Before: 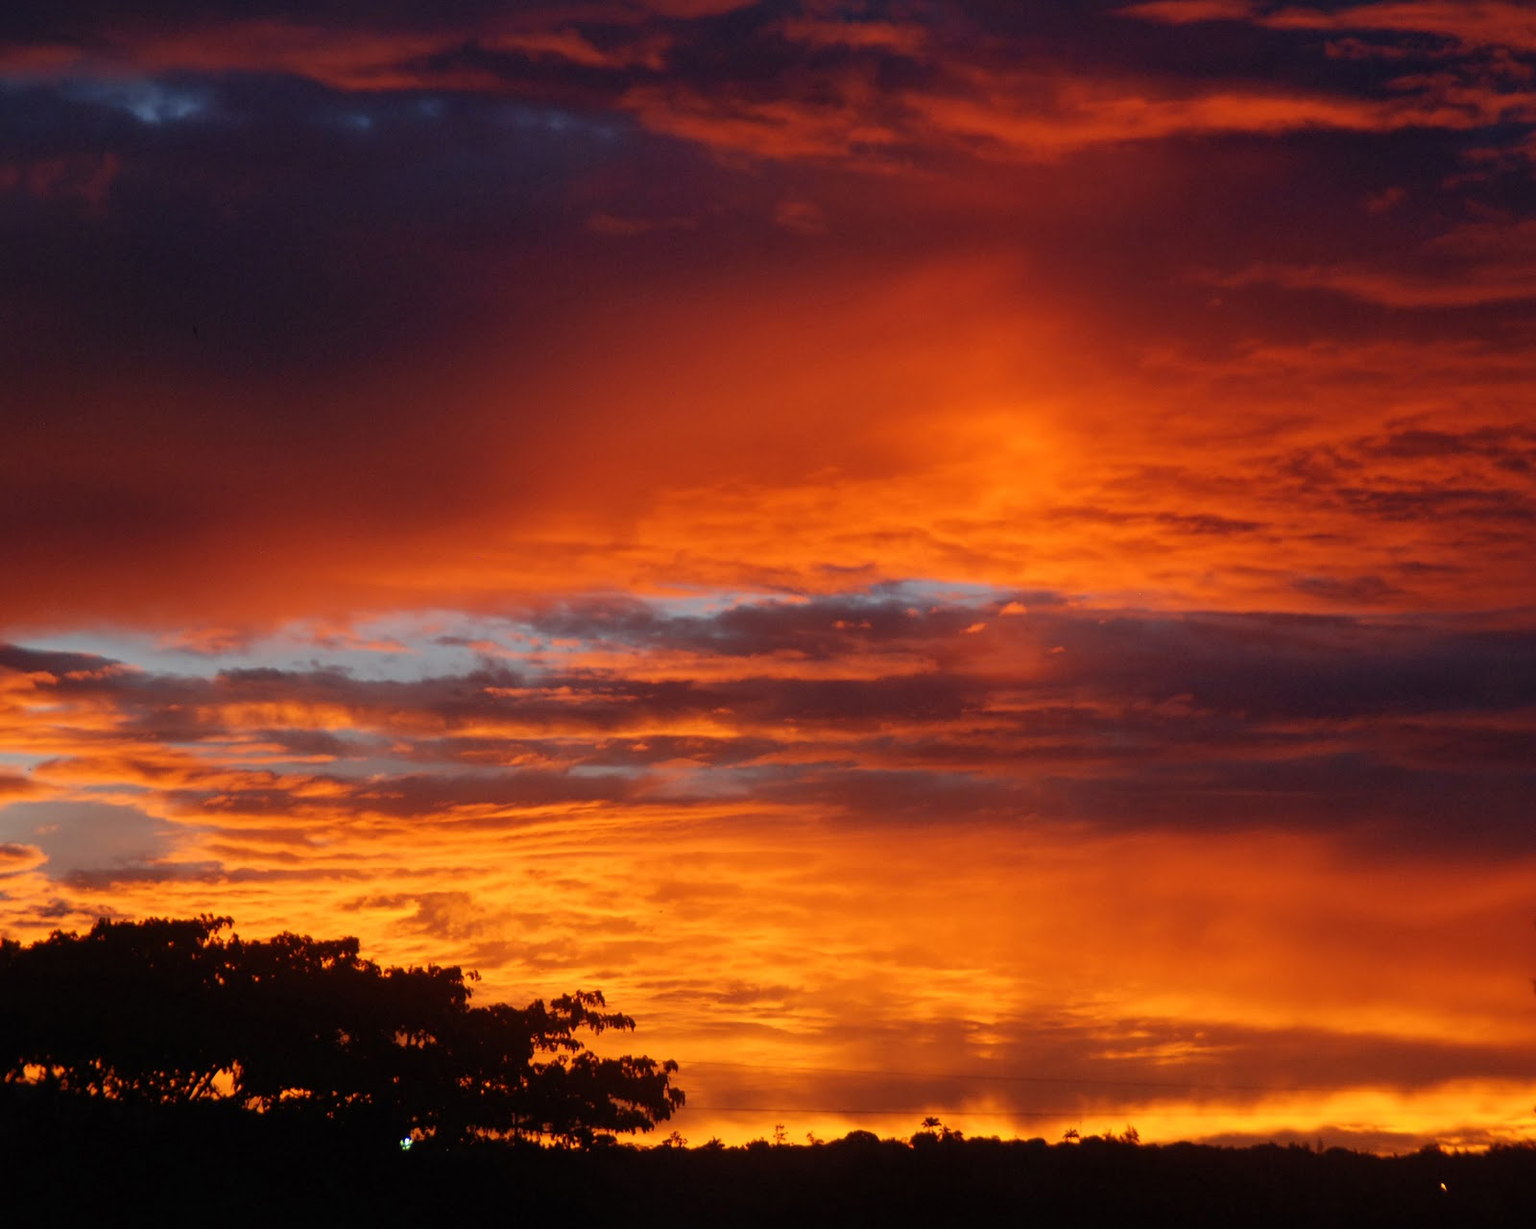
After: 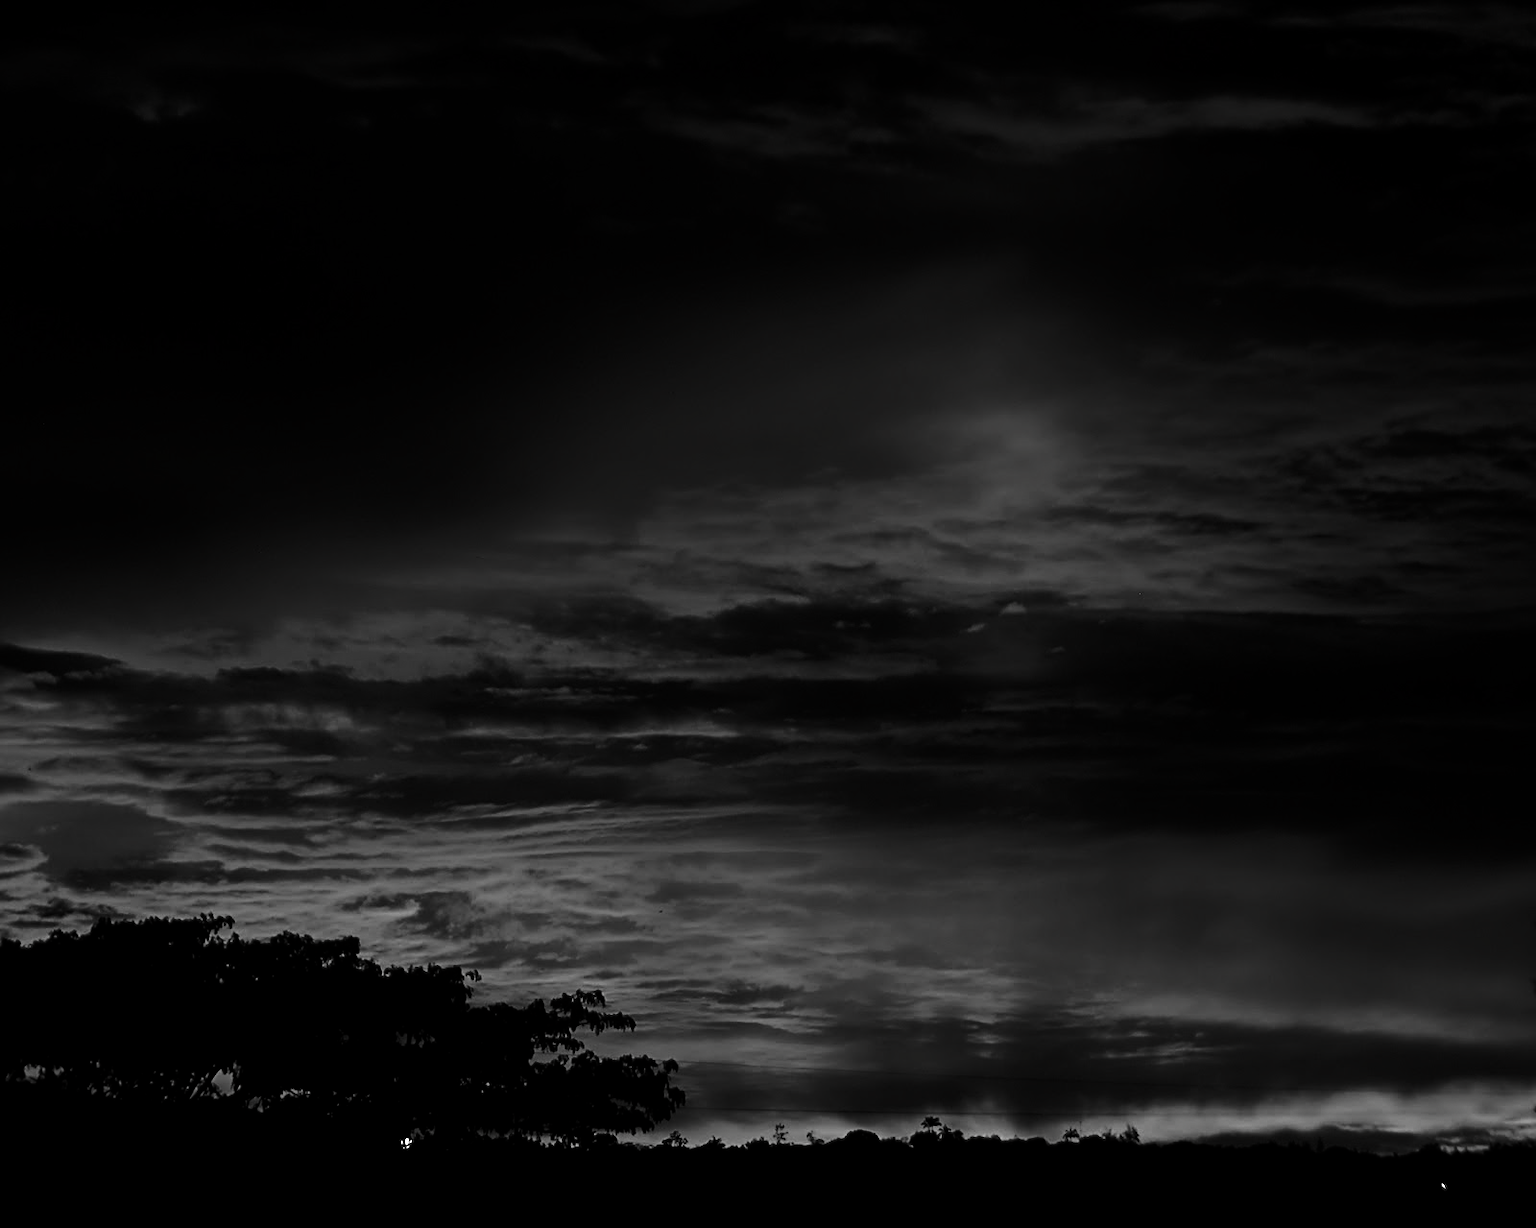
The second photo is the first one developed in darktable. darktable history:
contrast brightness saturation: contrast 0.02, brightness -0.985, saturation -0.998
sharpen: on, module defaults
